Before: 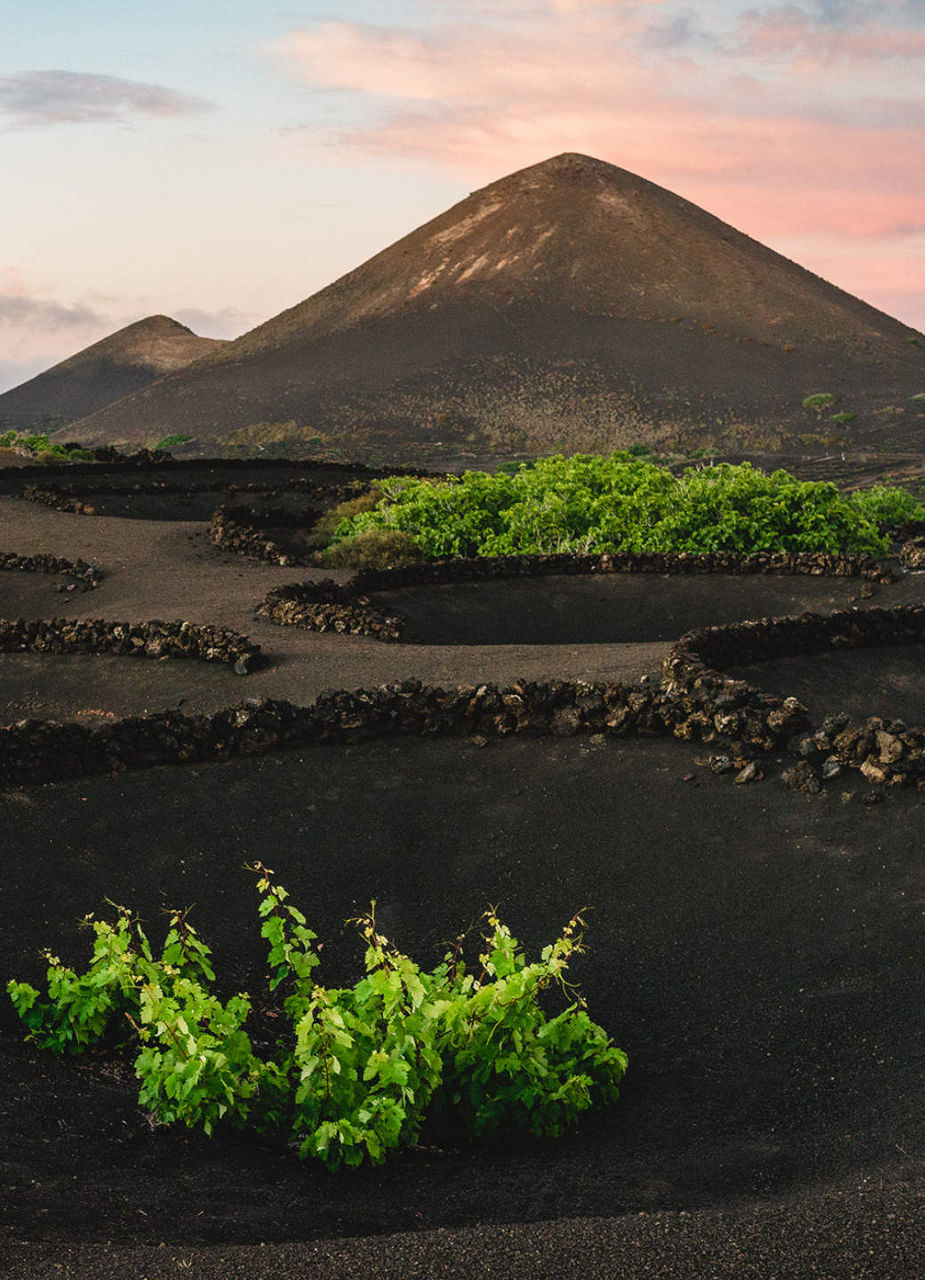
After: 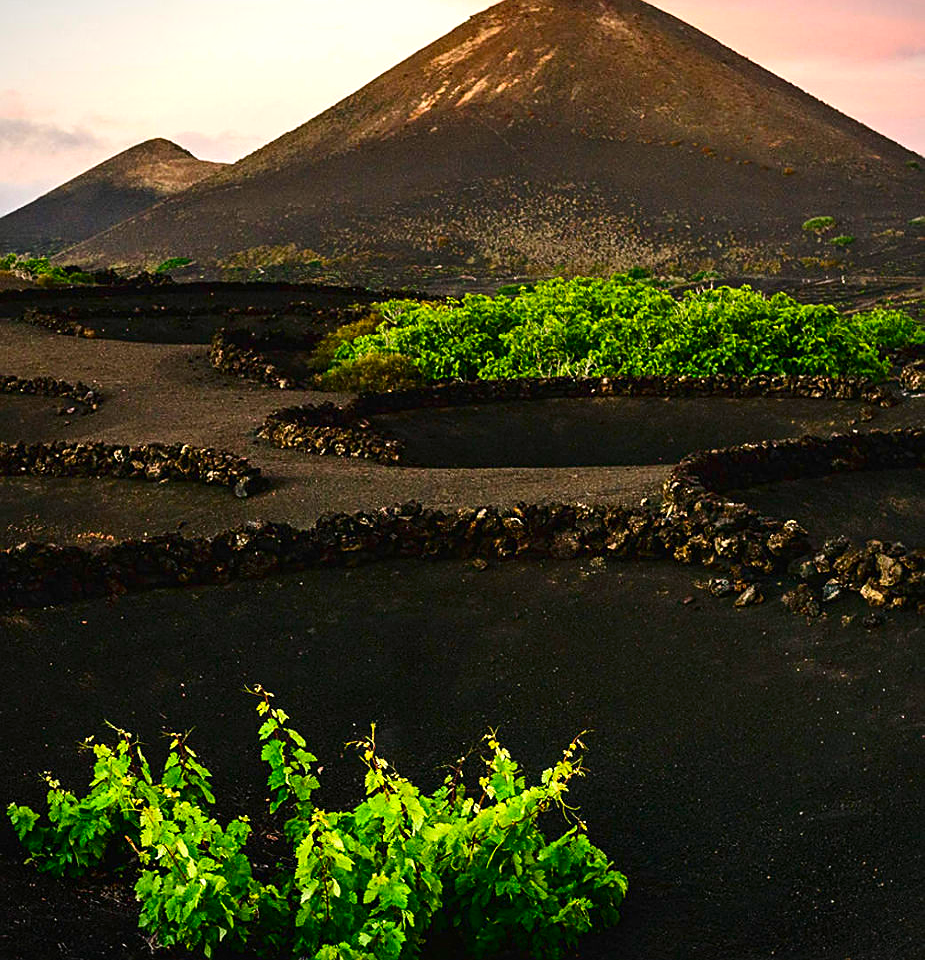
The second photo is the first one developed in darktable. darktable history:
crop: top 13.853%, bottom 11.13%
contrast brightness saturation: contrast 0.192, brightness -0.103, saturation 0.209
exposure: black level correction 0.001, exposure 0.499 EV, compensate exposure bias true, compensate highlight preservation false
vignetting: fall-off start 100.07%, fall-off radius 64.96%, automatic ratio true, unbound false
sharpen: on, module defaults
color balance rgb: perceptual saturation grading › global saturation 24.927%
